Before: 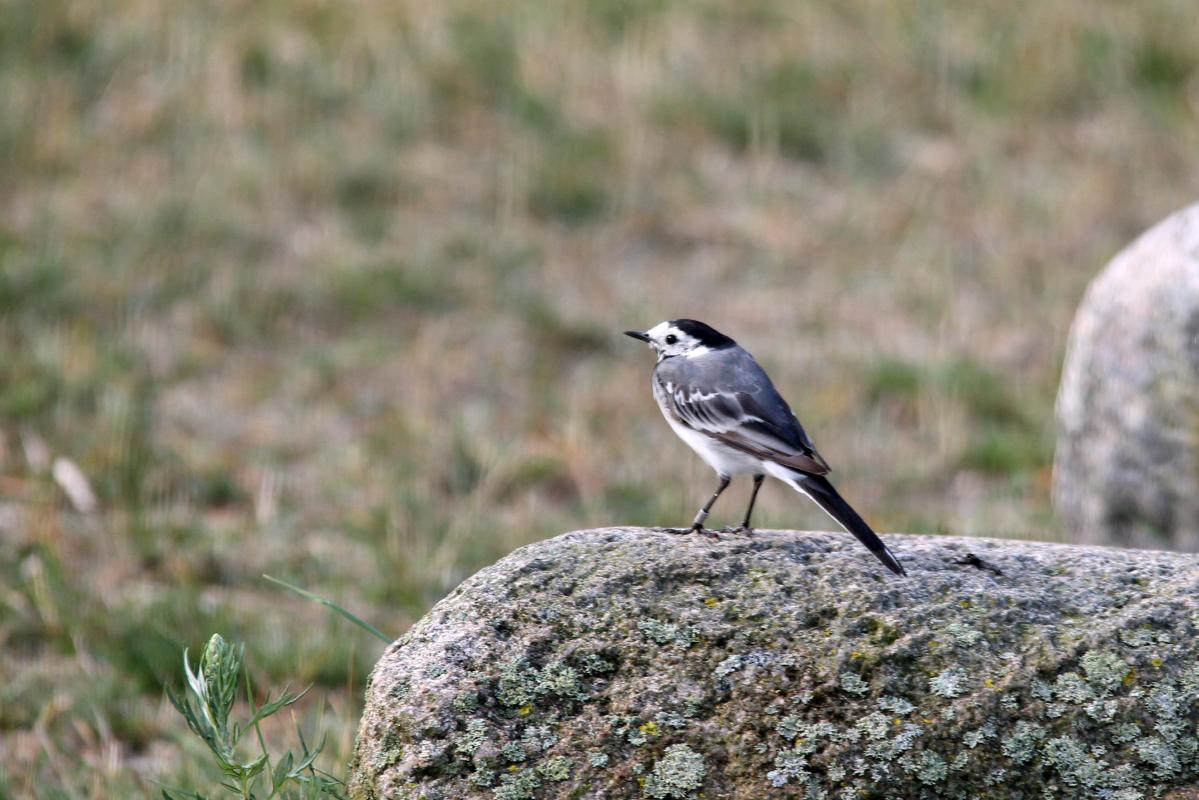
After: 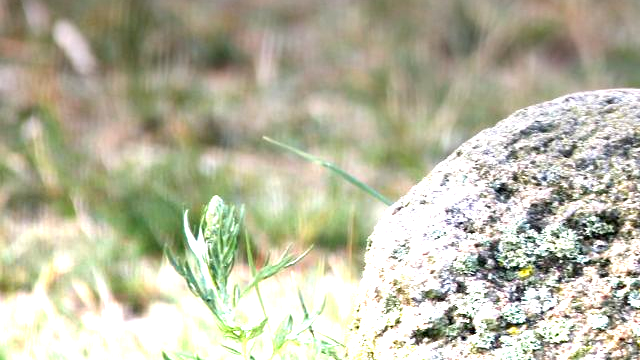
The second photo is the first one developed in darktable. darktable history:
graduated density: density -3.9 EV
crop and rotate: top 54.778%, right 46.61%, bottom 0.159%
